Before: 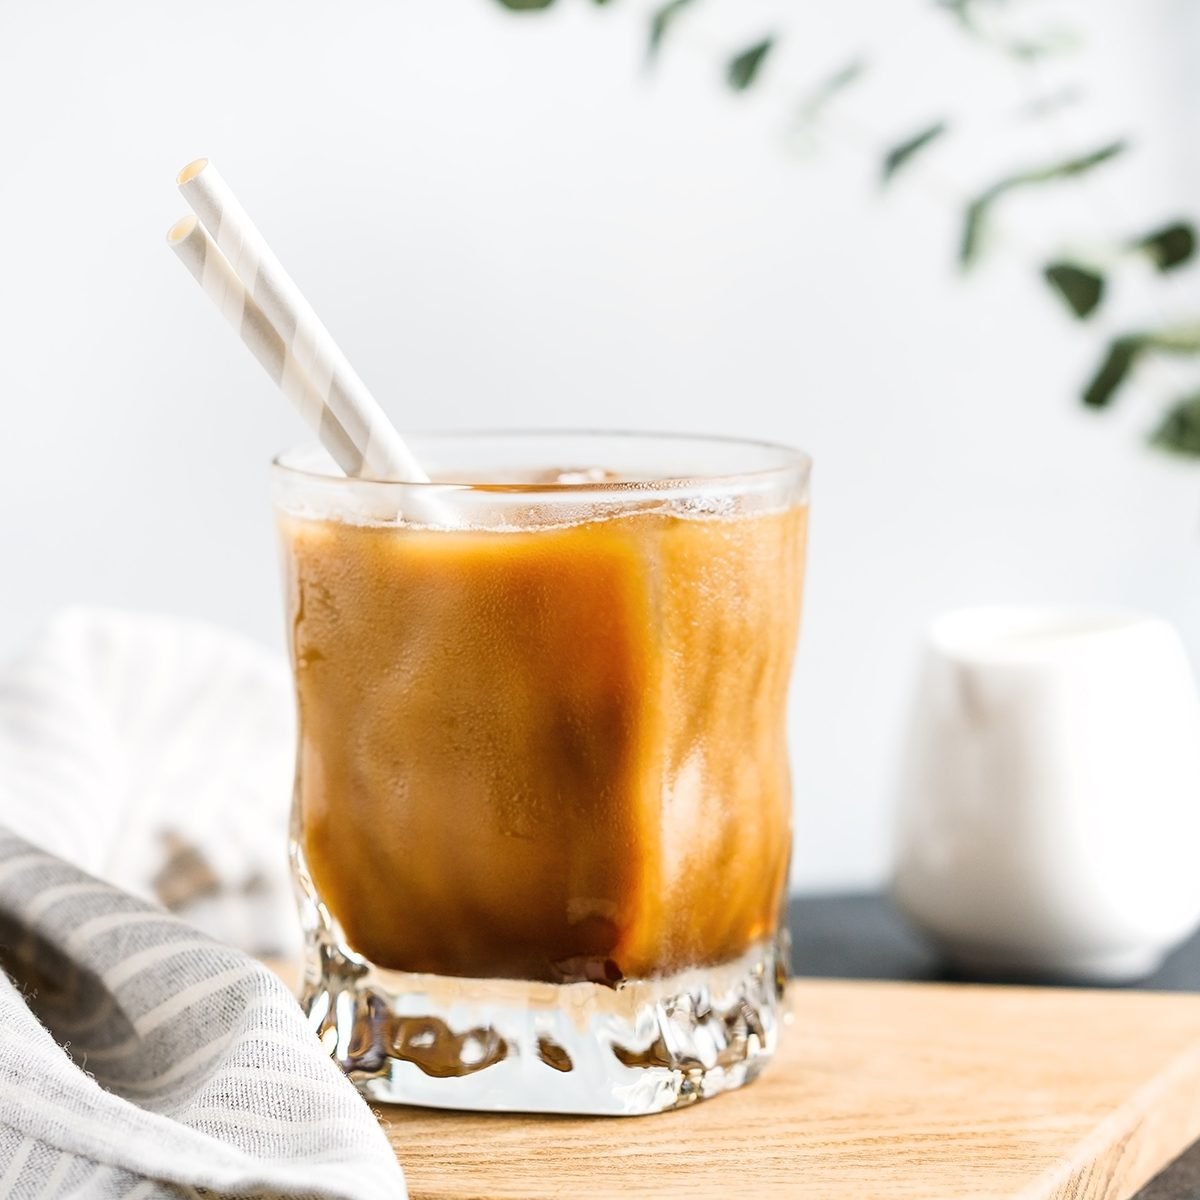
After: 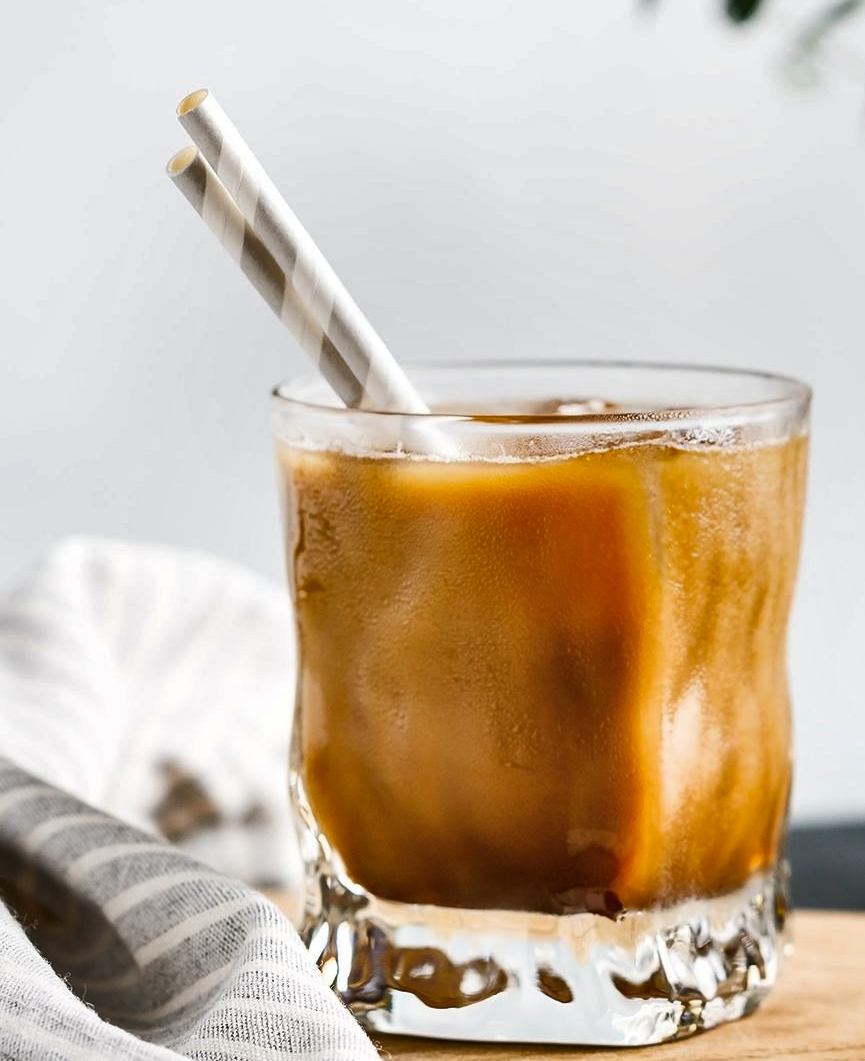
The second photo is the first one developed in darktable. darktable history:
color correction: highlights a* -0.104, highlights b* 0.09
crop: top 5.774%, right 27.864%, bottom 5.757%
shadows and highlights: shadows 74.94, highlights -60.64, soften with gaussian
